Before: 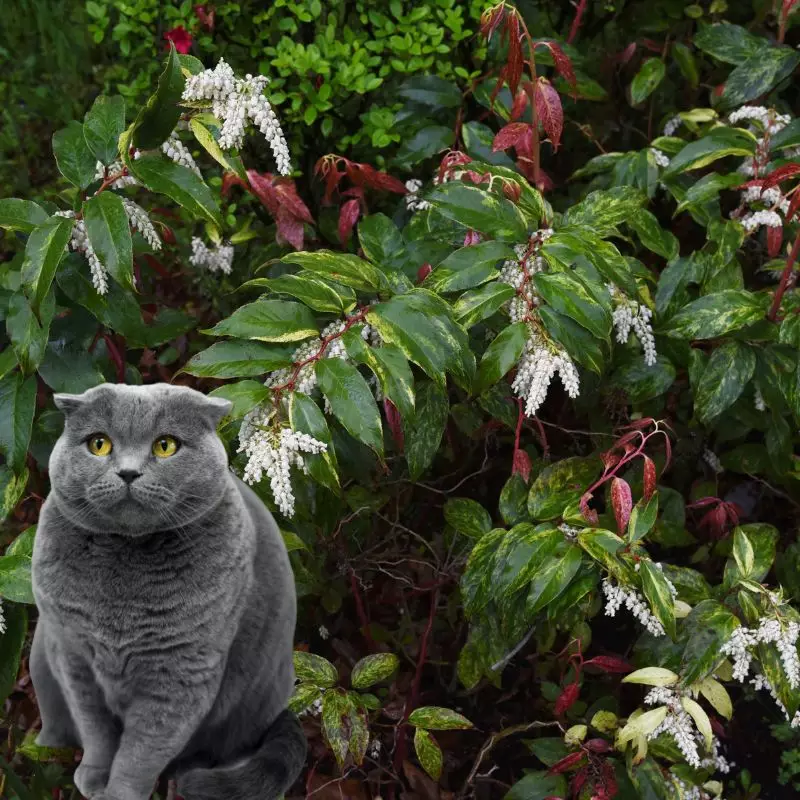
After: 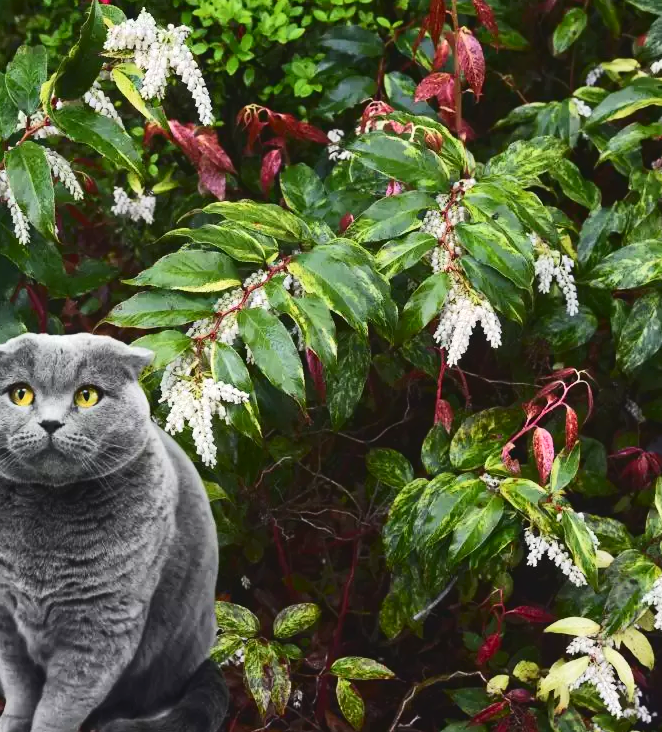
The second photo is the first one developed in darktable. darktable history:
local contrast: highlights 68%, shadows 68%, detail 82%, midtone range 0.325
crop: left 9.807%, top 6.259%, right 7.334%, bottom 2.177%
contrast brightness saturation: contrast 0.28
exposure: exposure 0.921 EV, compensate highlight preservation false
